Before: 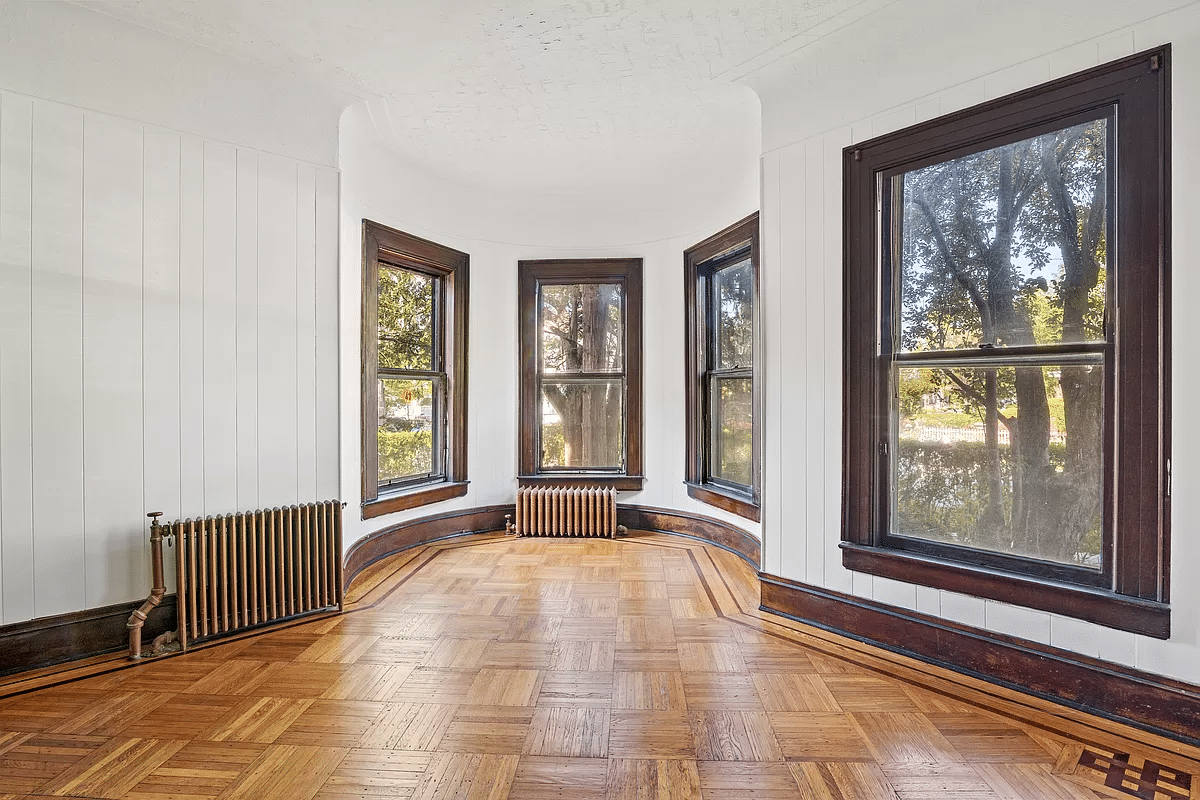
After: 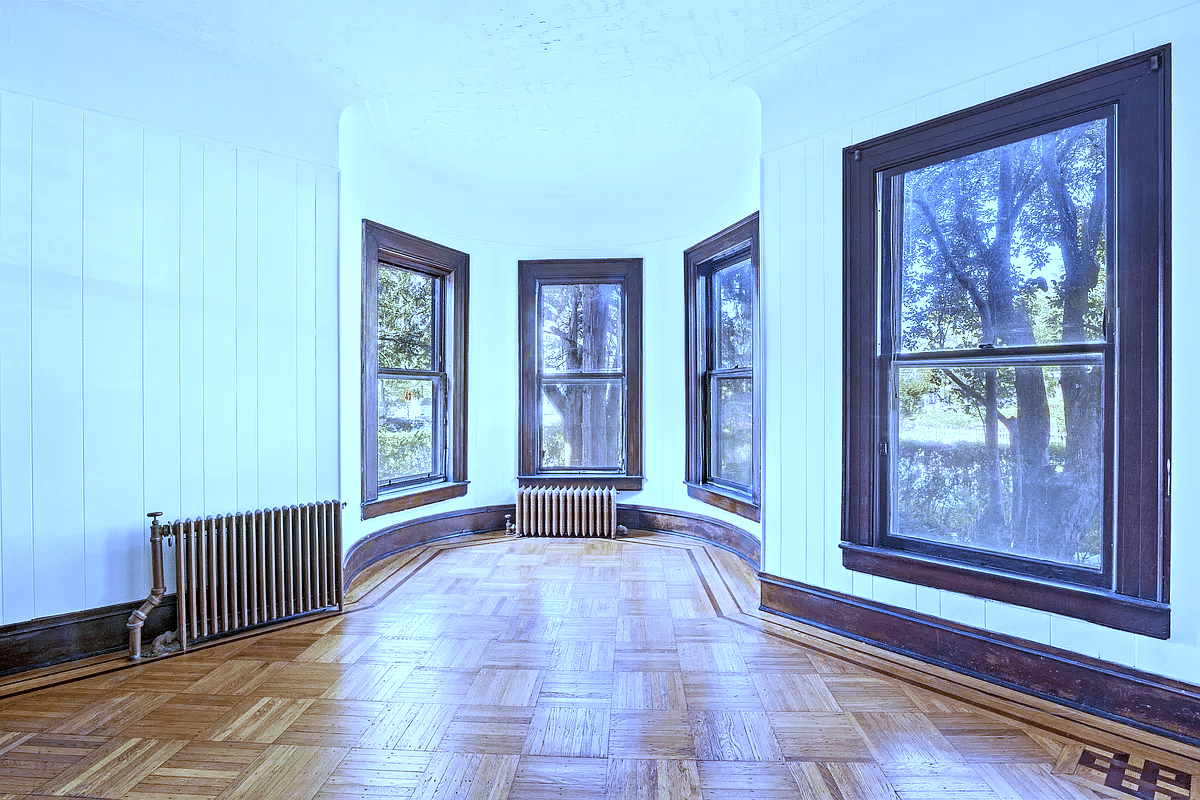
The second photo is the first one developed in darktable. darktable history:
white balance: red 0.766, blue 1.537
exposure: black level correction 0.001, exposure 0.5 EV, compensate exposure bias true, compensate highlight preservation false
